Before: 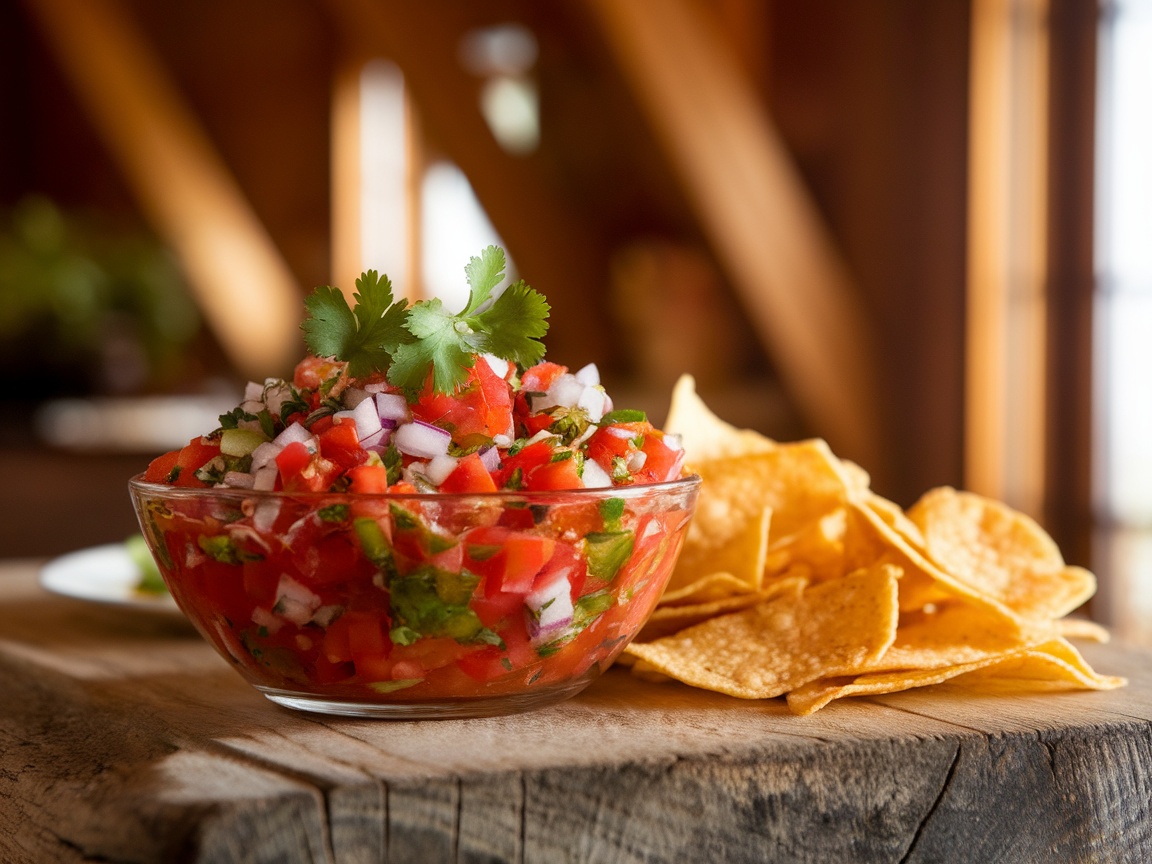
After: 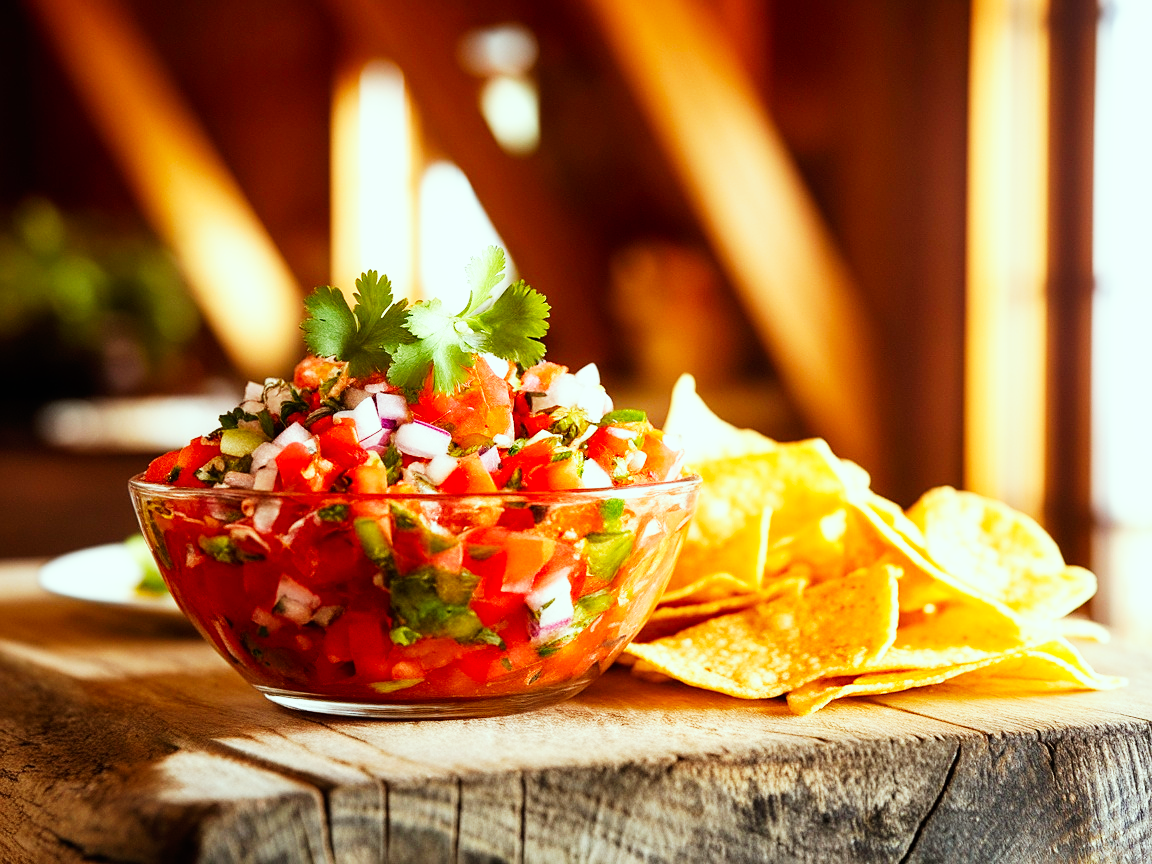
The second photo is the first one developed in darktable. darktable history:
base curve: curves: ch0 [(0, 0) (0.007, 0.004) (0.027, 0.03) (0.046, 0.07) (0.207, 0.54) (0.442, 0.872) (0.673, 0.972) (1, 1)], preserve colors none
sharpen: amount 0.2
color correction: highlights a* -6.69, highlights b* 0.49
